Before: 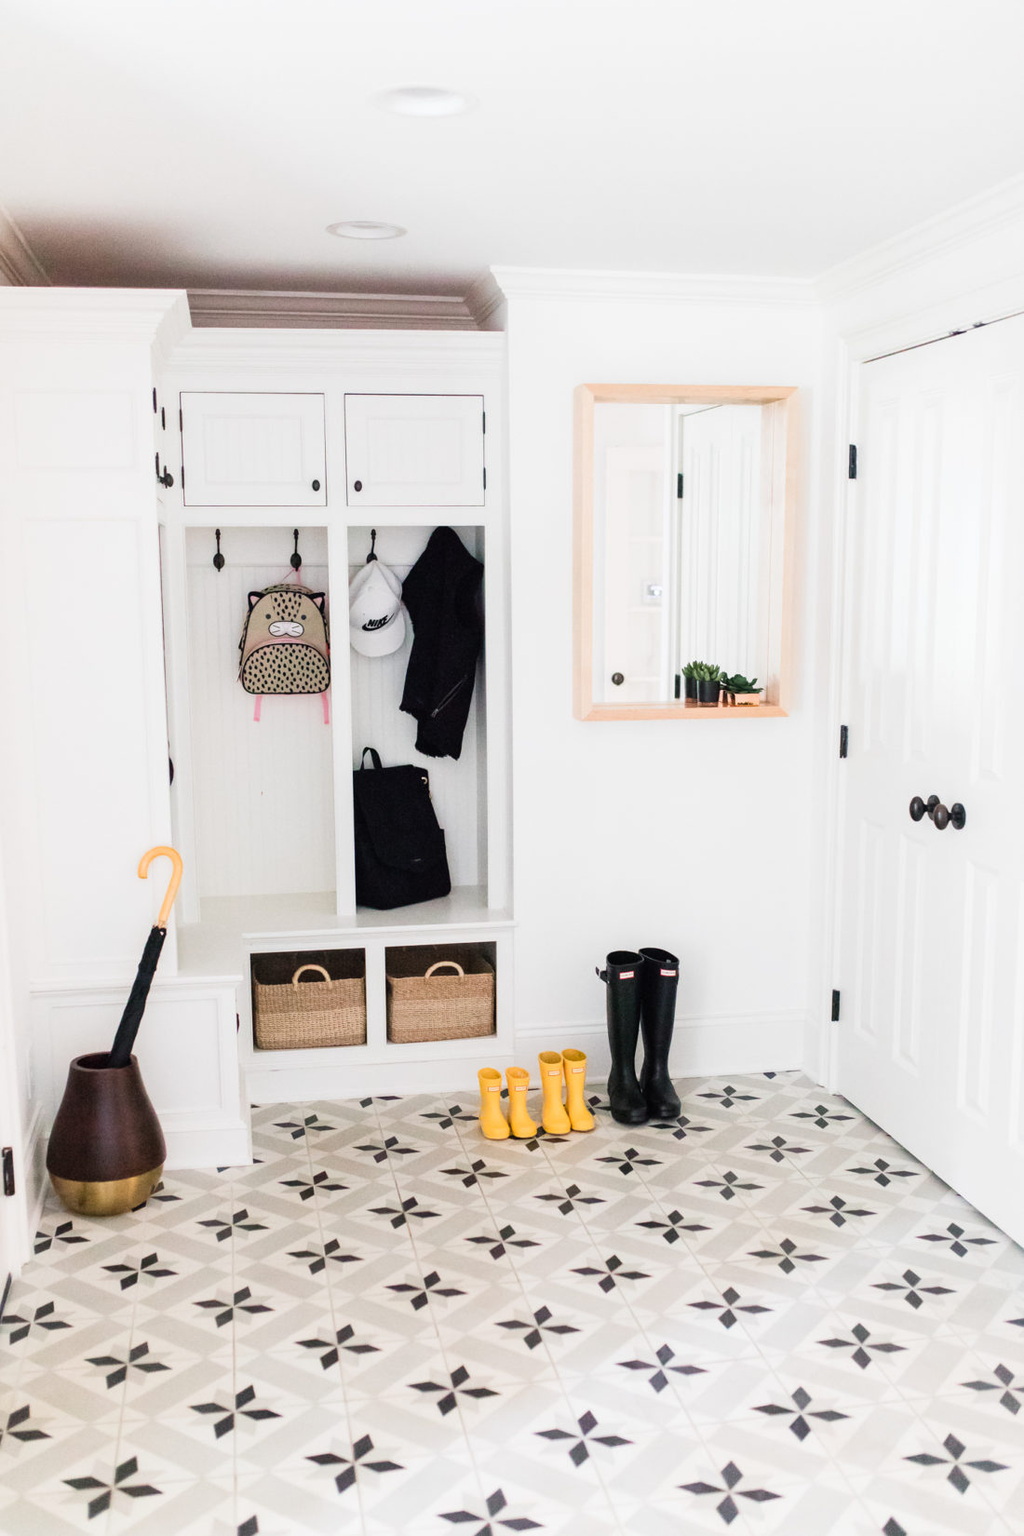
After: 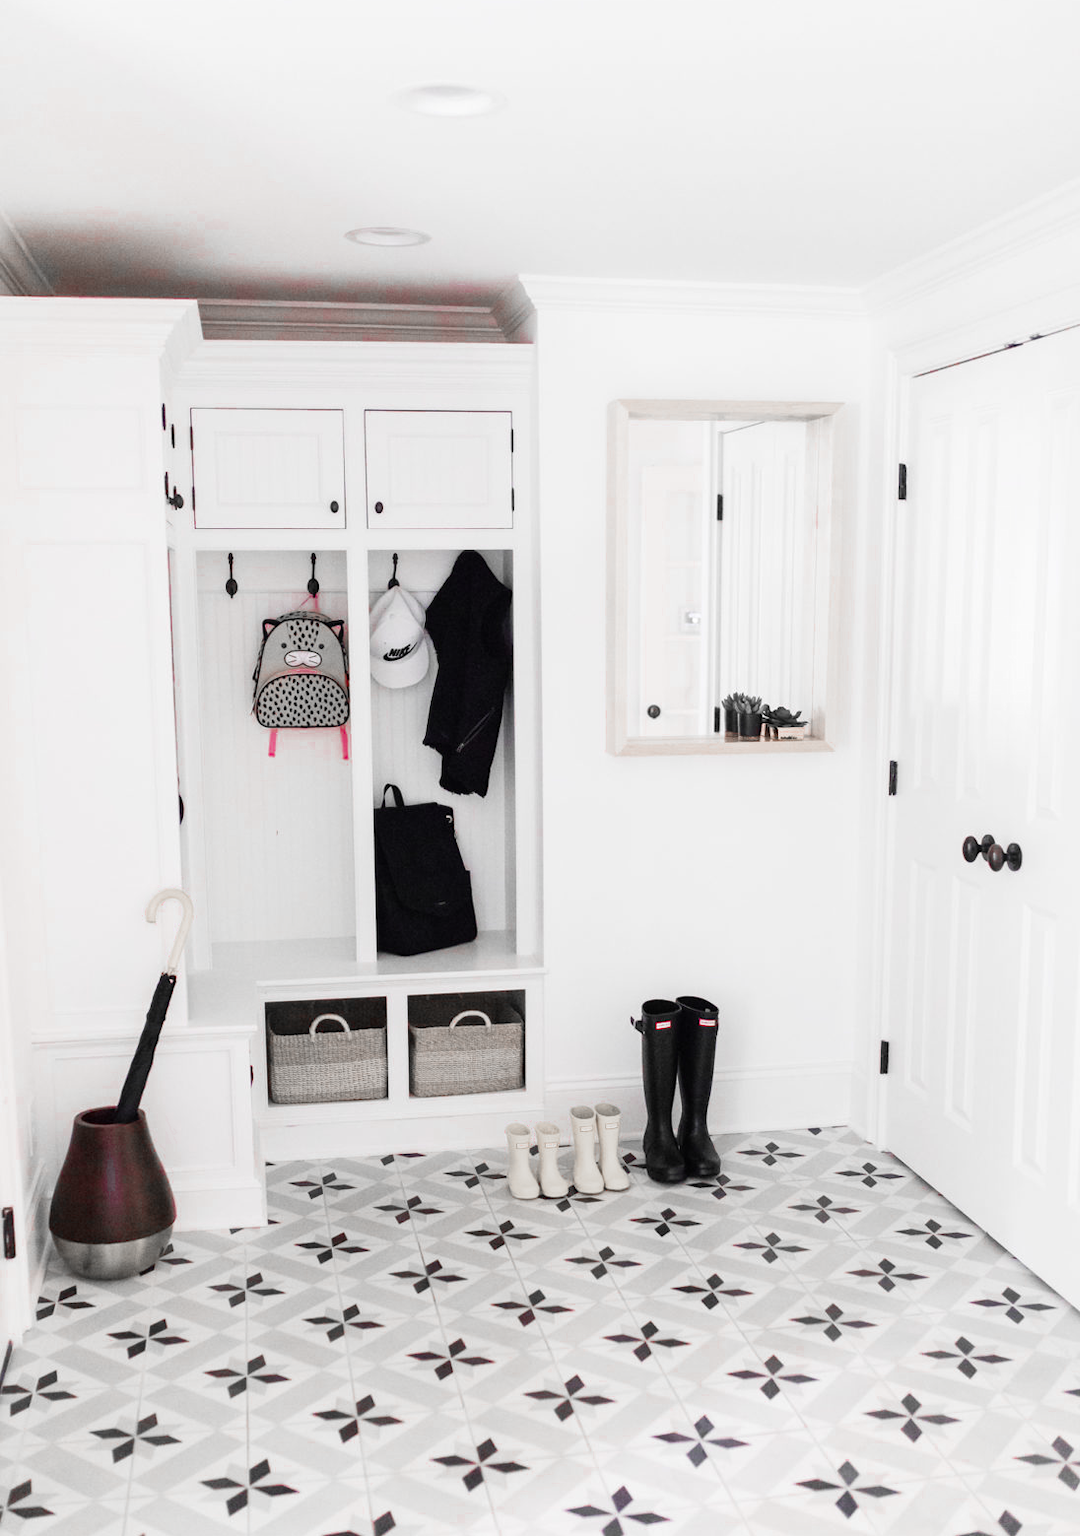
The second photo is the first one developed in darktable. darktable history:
crop: top 0.448%, right 0.264%, bottom 5.045%
color zones: curves: ch0 [(0, 0.278) (0.143, 0.5) (0.286, 0.5) (0.429, 0.5) (0.571, 0.5) (0.714, 0.5) (0.857, 0.5) (1, 0.5)]; ch1 [(0, 1) (0.143, 0.165) (0.286, 0) (0.429, 0) (0.571, 0) (0.714, 0) (0.857, 0.5) (1, 0.5)]; ch2 [(0, 0.508) (0.143, 0.5) (0.286, 0.5) (0.429, 0.5) (0.571, 0.5) (0.714, 0.5) (0.857, 0.5) (1, 0.5)]
